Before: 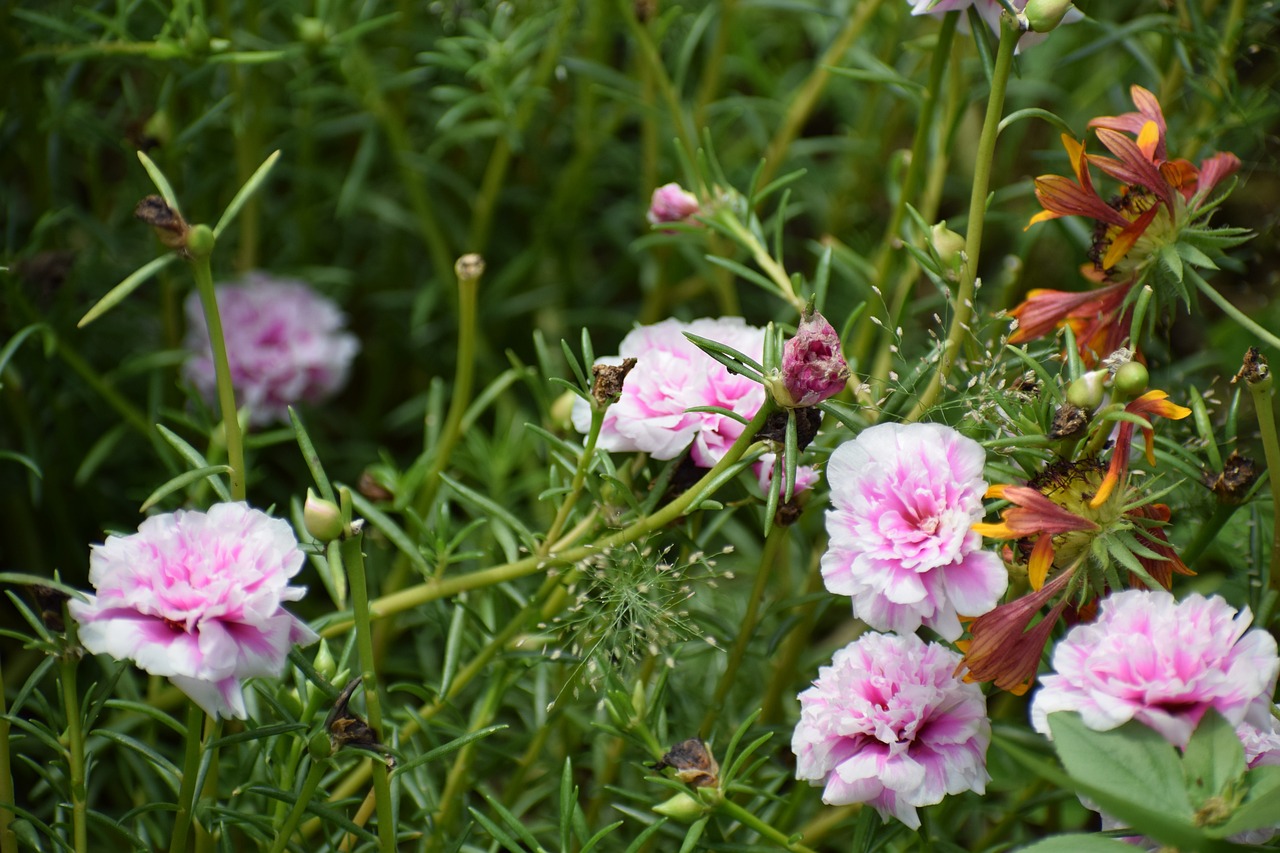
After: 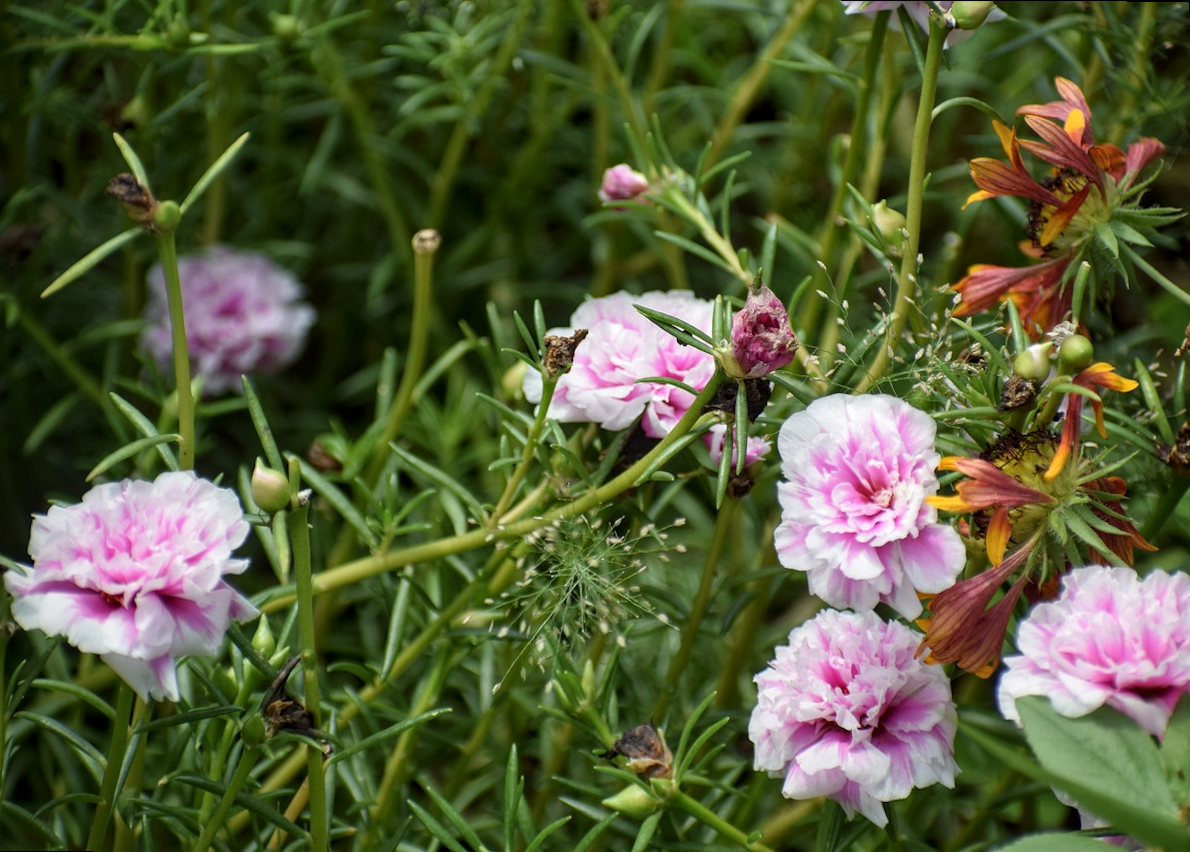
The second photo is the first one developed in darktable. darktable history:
levels: levels [0, 0.51, 1]
rotate and perspective: rotation 0.215°, lens shift (vertical) -0.139, crop left 0.069, crop right 0.939, crop top 0.002, crop bottom 0.996
local contrast: on, module defaults
